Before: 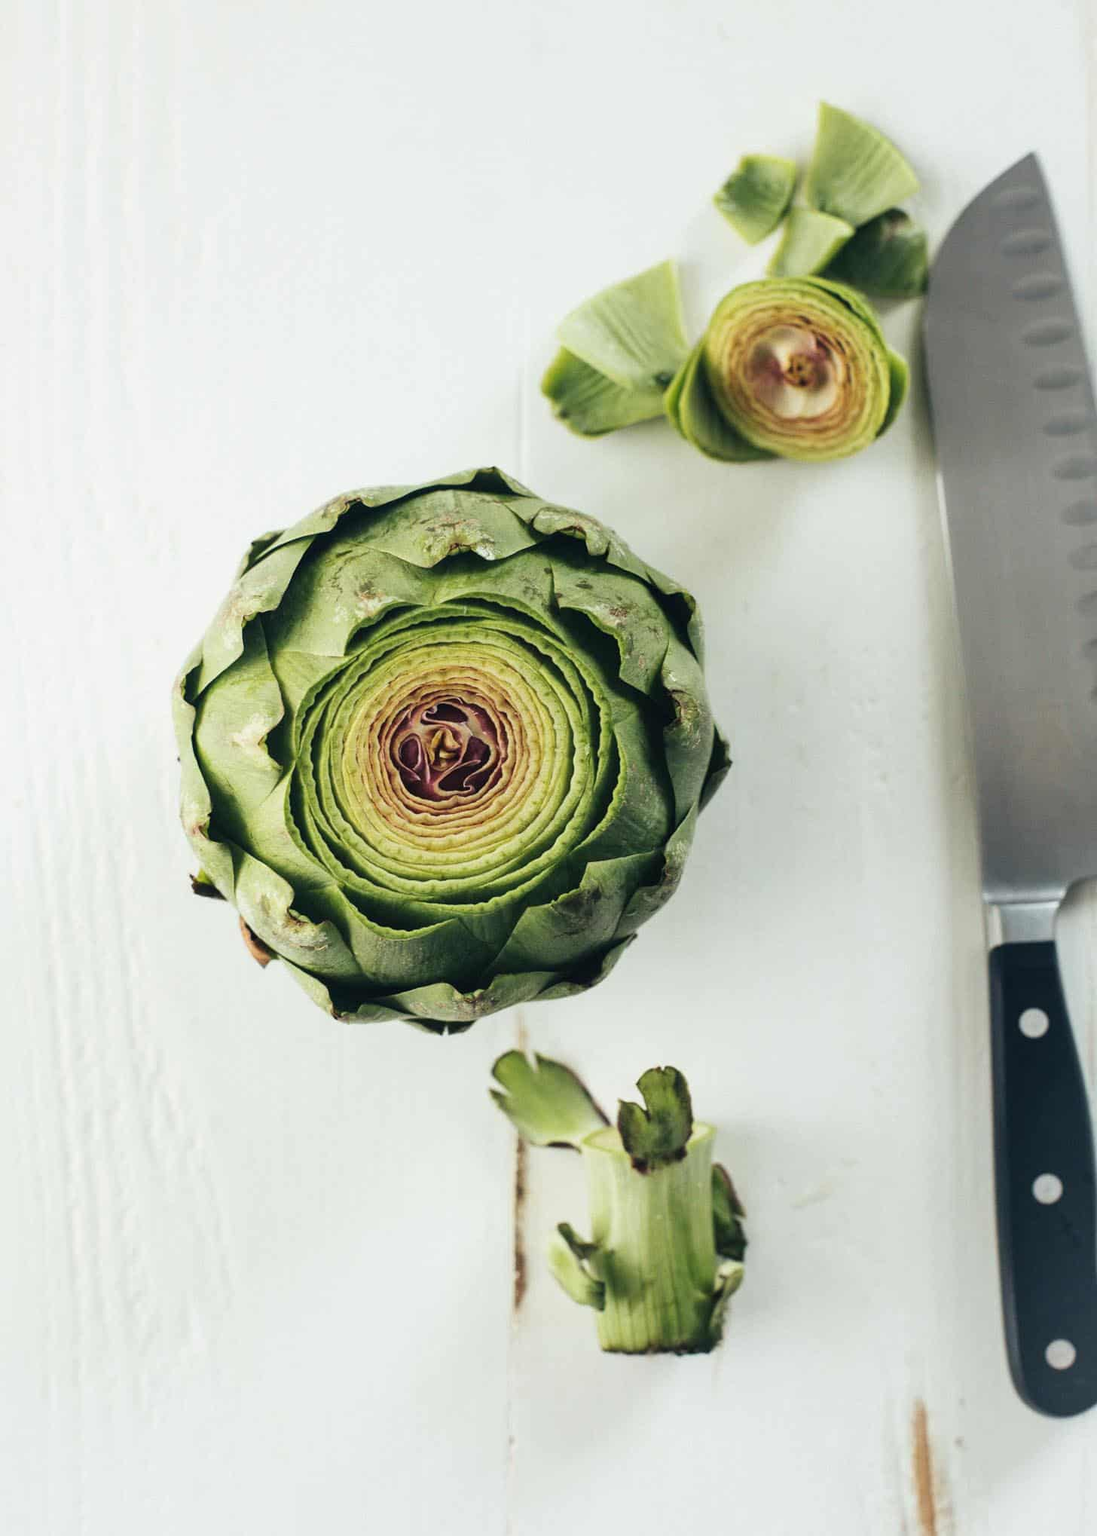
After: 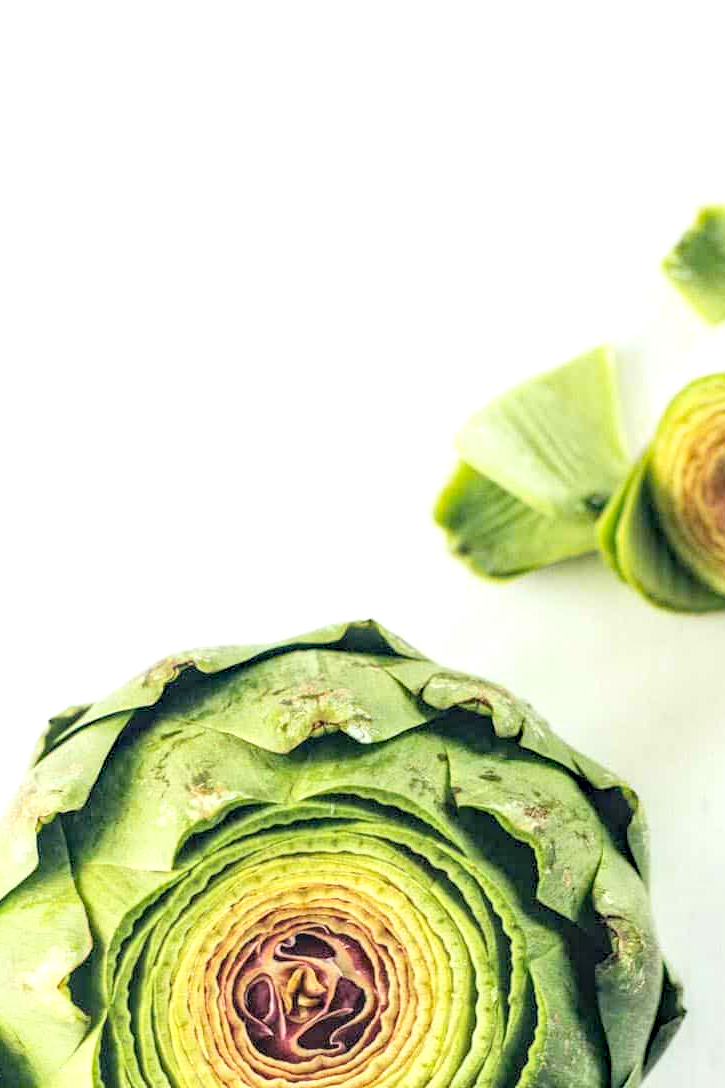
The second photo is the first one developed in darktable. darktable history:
crop: left 19.631%, right 30.533%, bottom 46.568%
exposure: black level correction 0.001, exposure 0.5 EV, compensate exposure bias true, compensate highlight preservation false
contrast brightness saturation: contrast 0.095, brightness 0.318, saturation 0.141
haze removal: strength 0.279, distance 0.247, compatibility mode true, adaptive false
local contrast: highlights 39%, shadows 60%, detail 137%, midtone range 0.514
